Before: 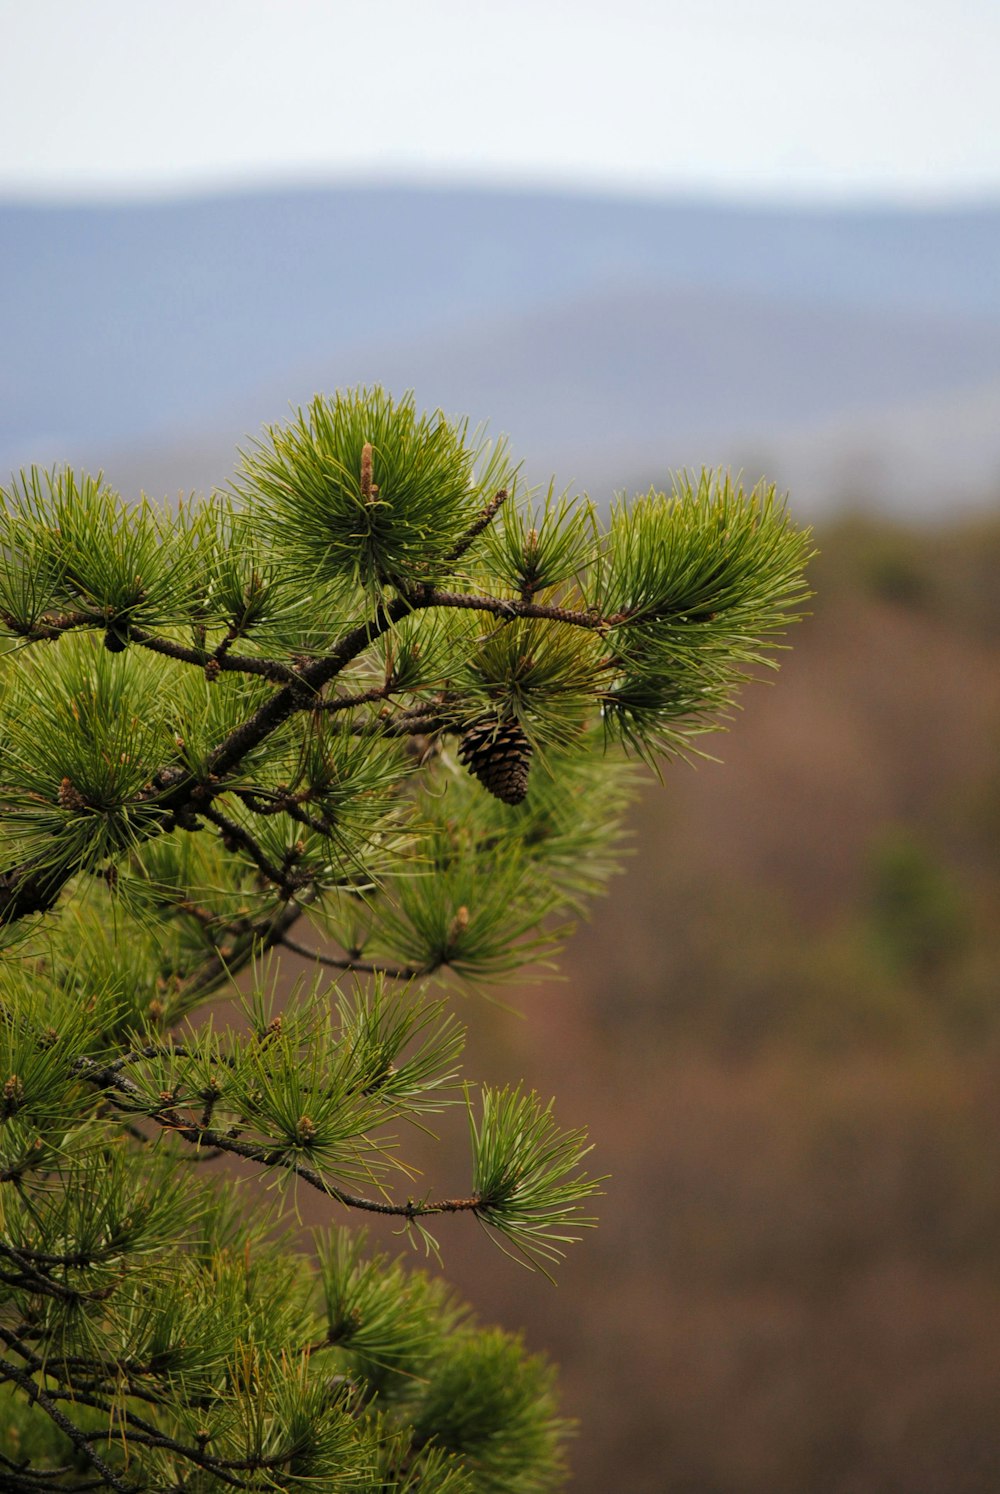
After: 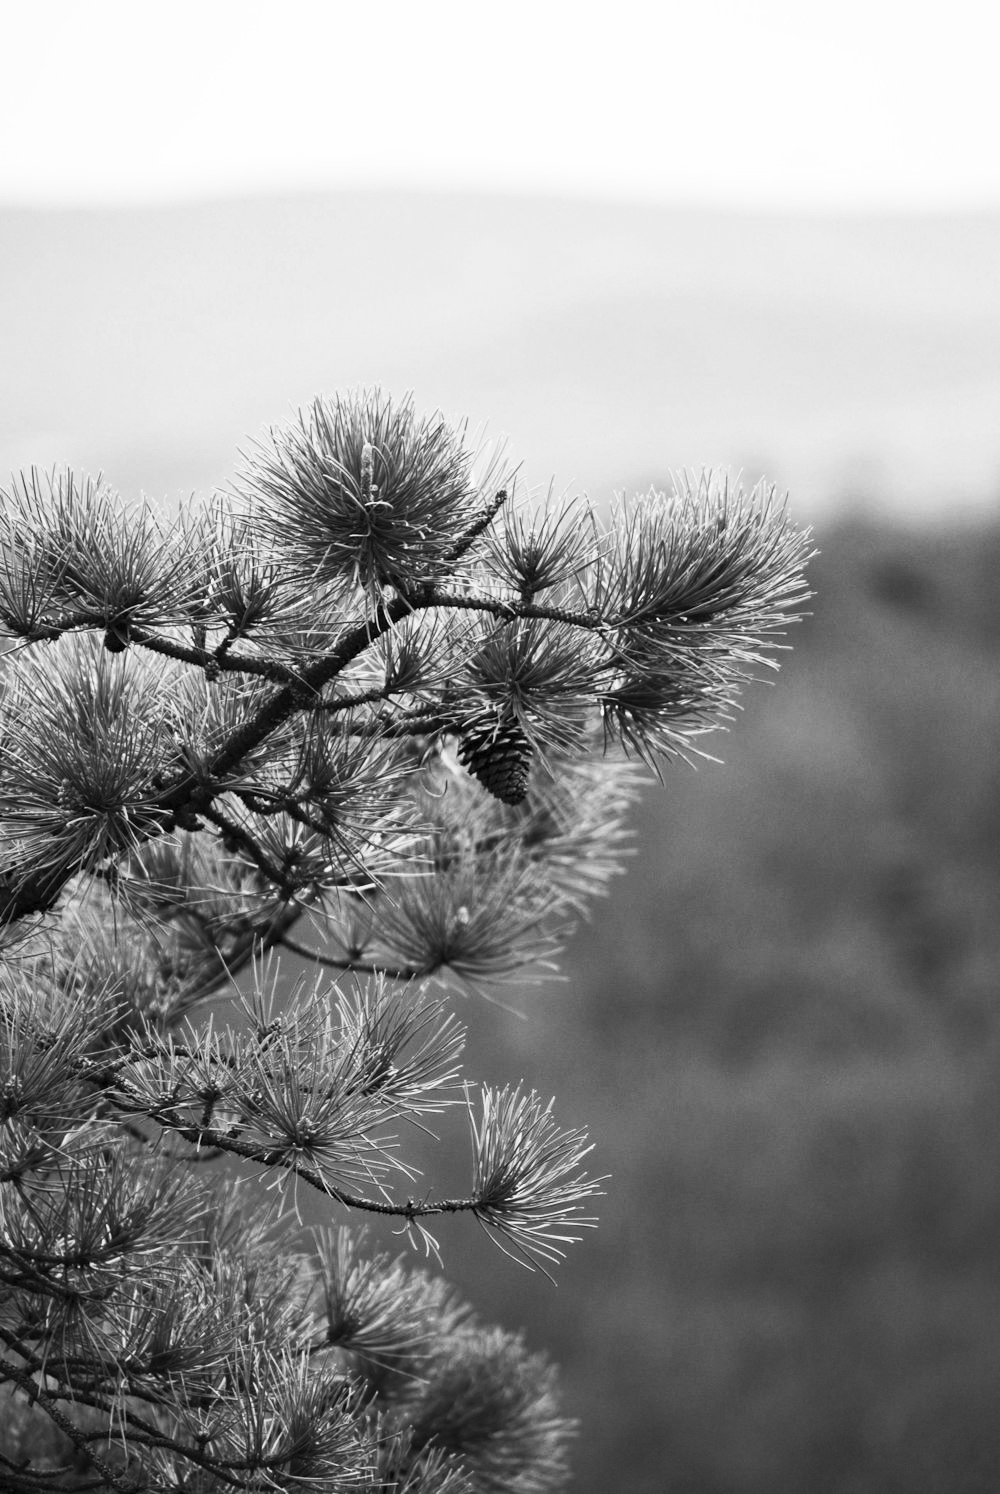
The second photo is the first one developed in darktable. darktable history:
white balance: emerald 1
contrast brightness saturation: contrast 0.53, brightness 0.47, saturation -1
haze removal: compatibility mode true, adaptive false
